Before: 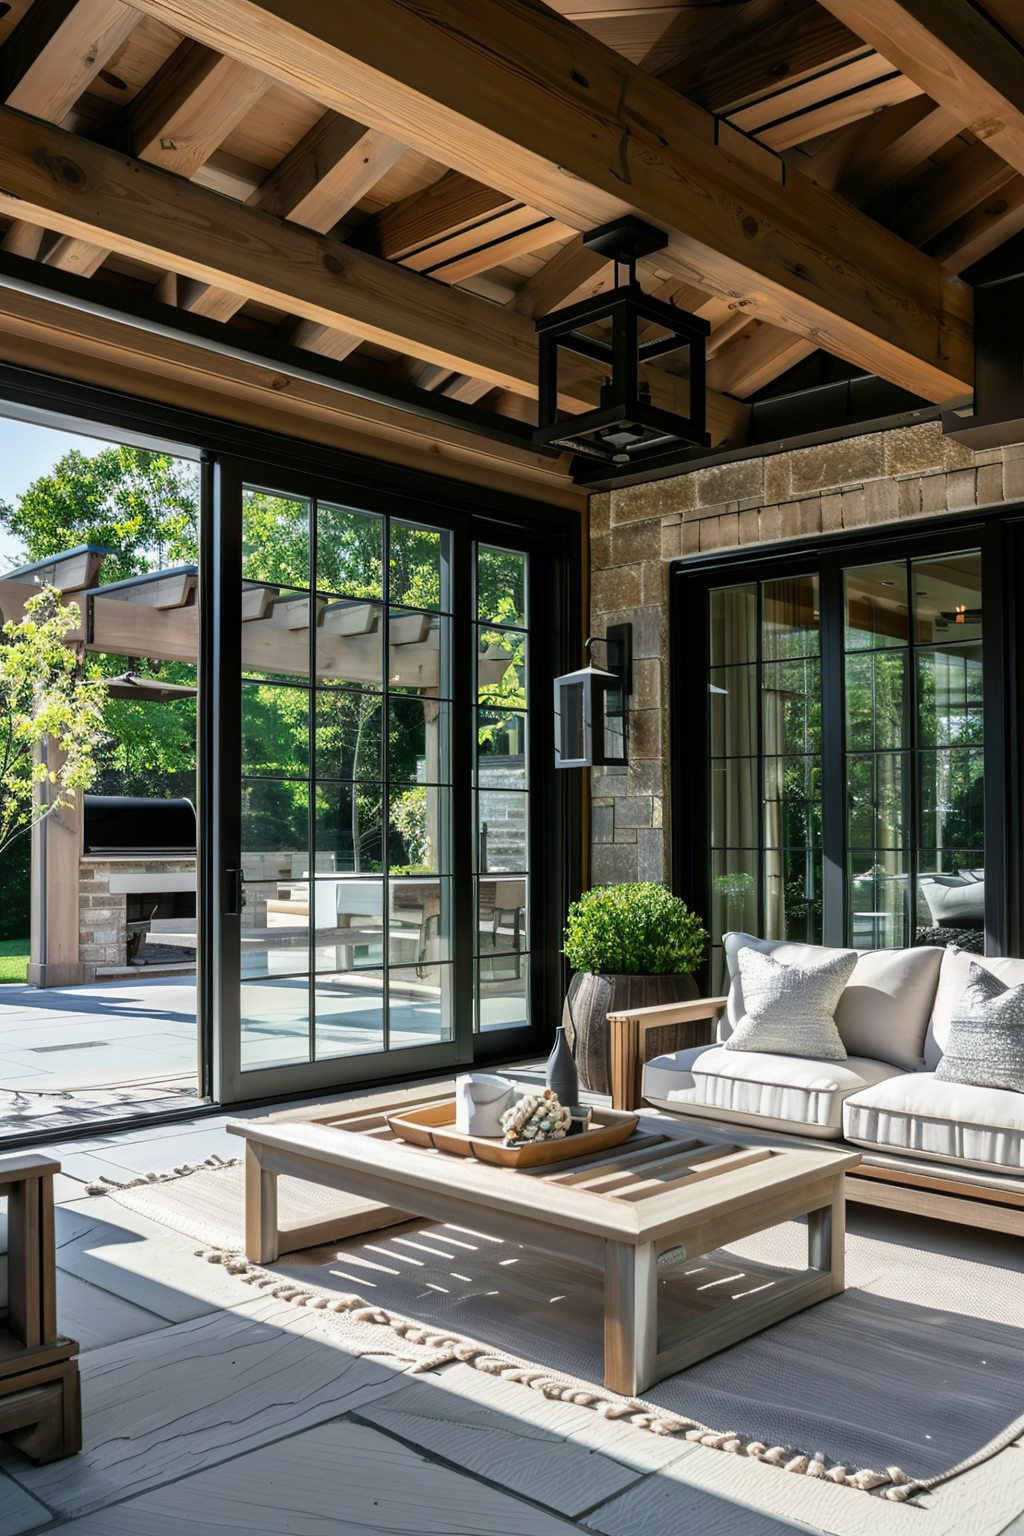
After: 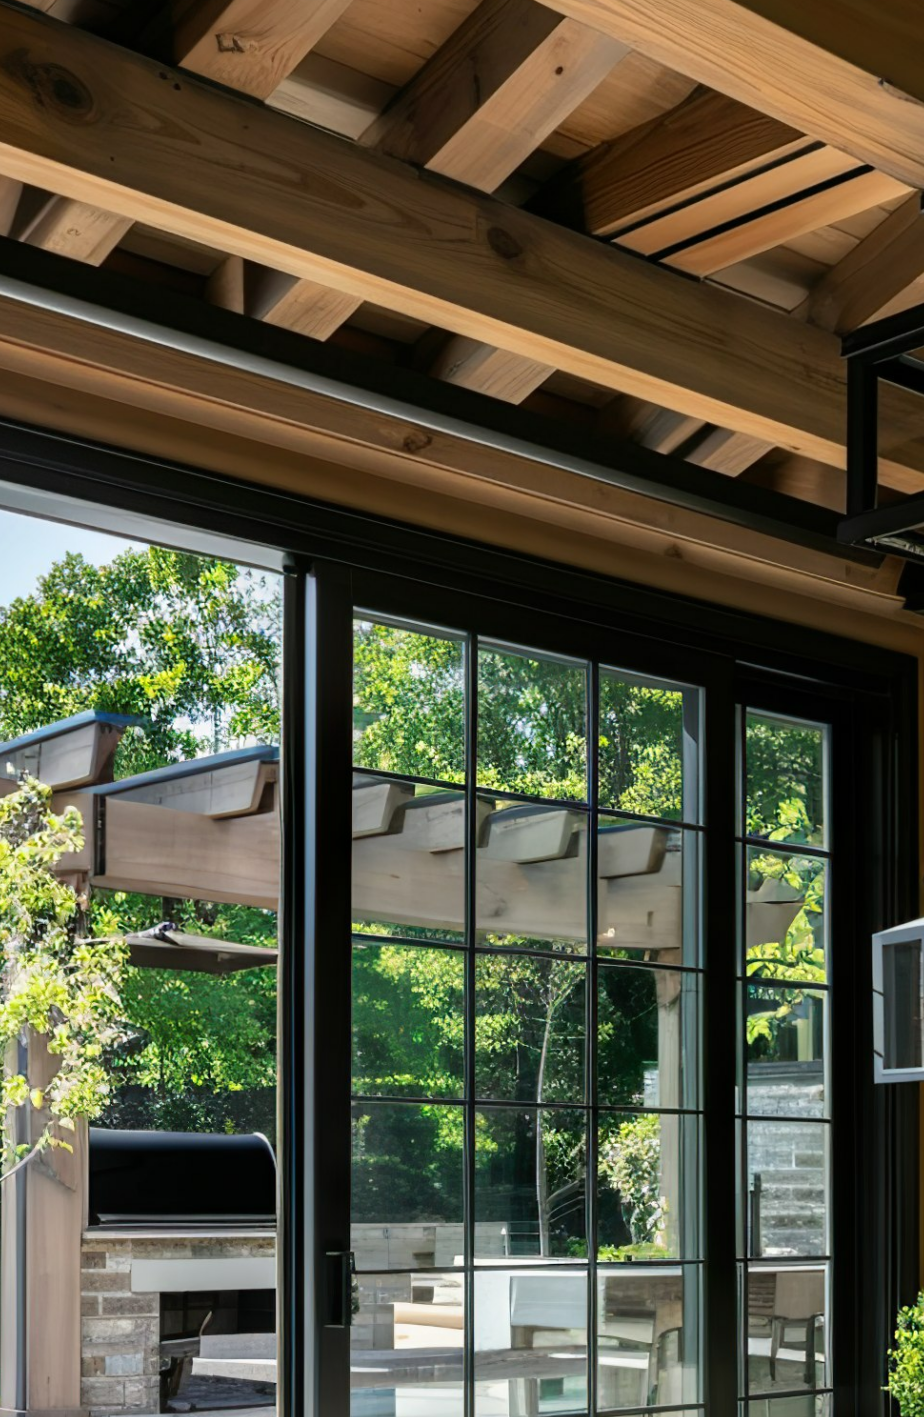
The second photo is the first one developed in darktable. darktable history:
crop and rotate: left 3.037%, top 7.709%, right 42.811%, bottom 36.926%
